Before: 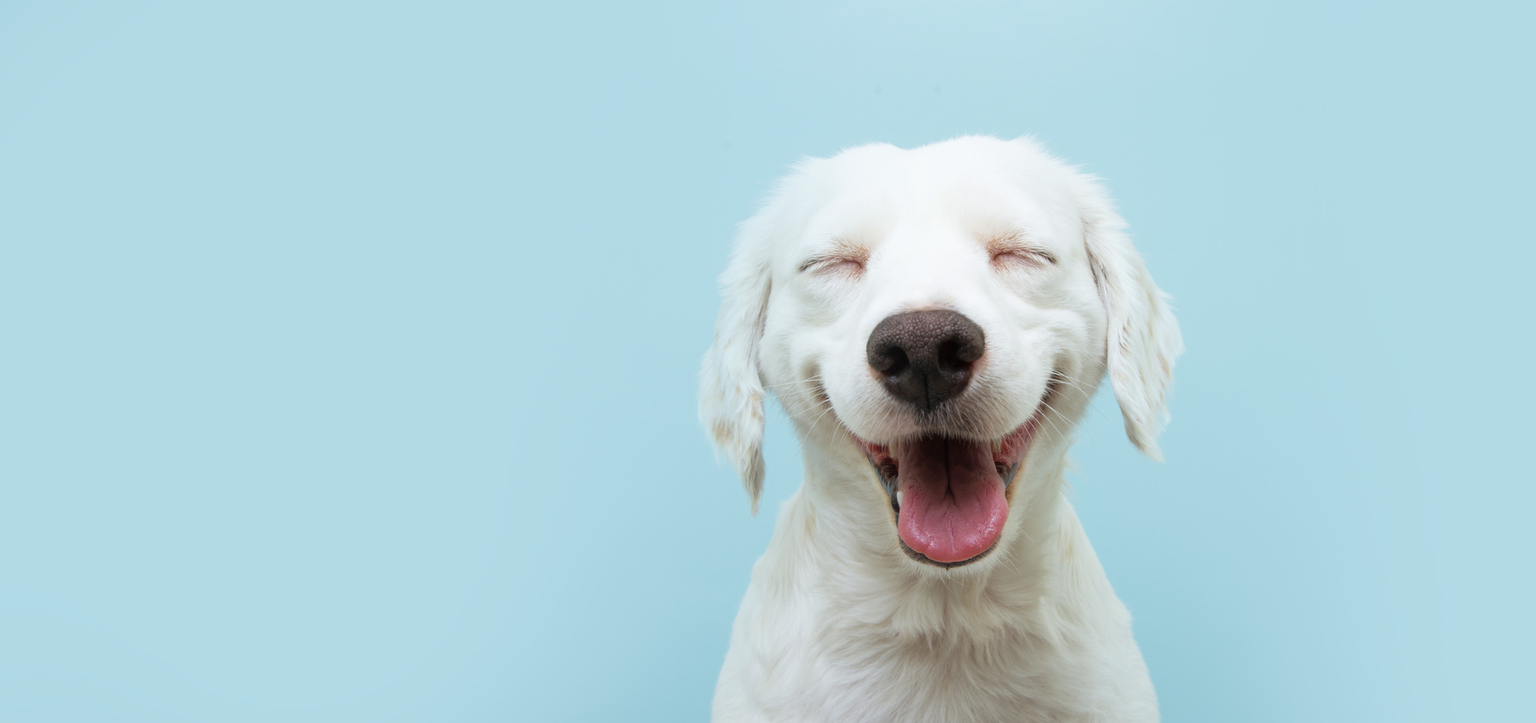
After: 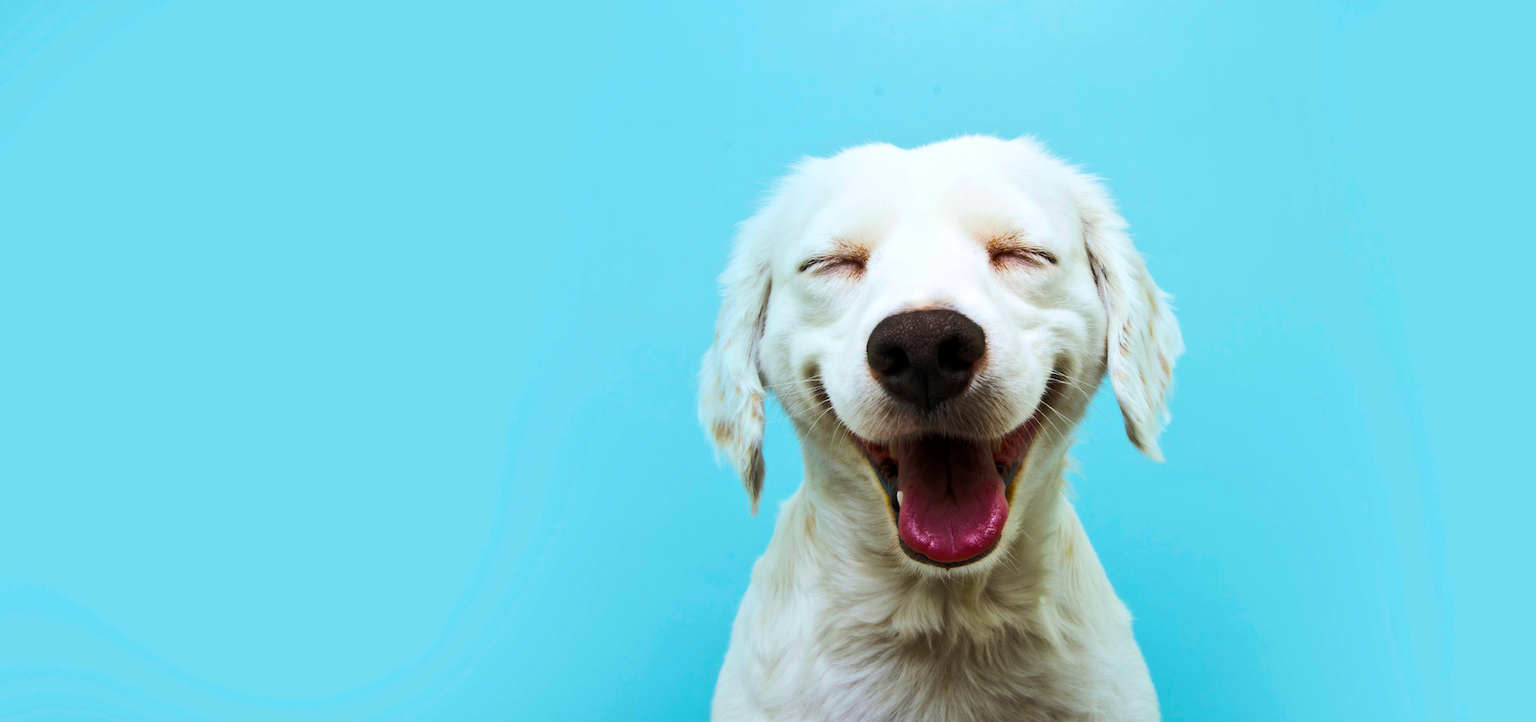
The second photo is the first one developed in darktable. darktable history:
color balance rgb: linear chroma grading › global chroma 40.15%, perceptual saturation grading › global saturation 60.58%, perceptual saturation grading › highlights 20.44%, perceptual saturation grading › shadows -50.36%, perceptual brilliance grading › highlights 2.19%, perceptual brilliance grading › mid-tones -50.36%, perceptual brilliance grading › shadows -50.36%
contrast equalizer: y [[0.5, 0.5, 0.544, 0.569, 0.5, 0.5], [0.5 ×6], [0.5 ×6], [0 ×6], [0 ×6]]
